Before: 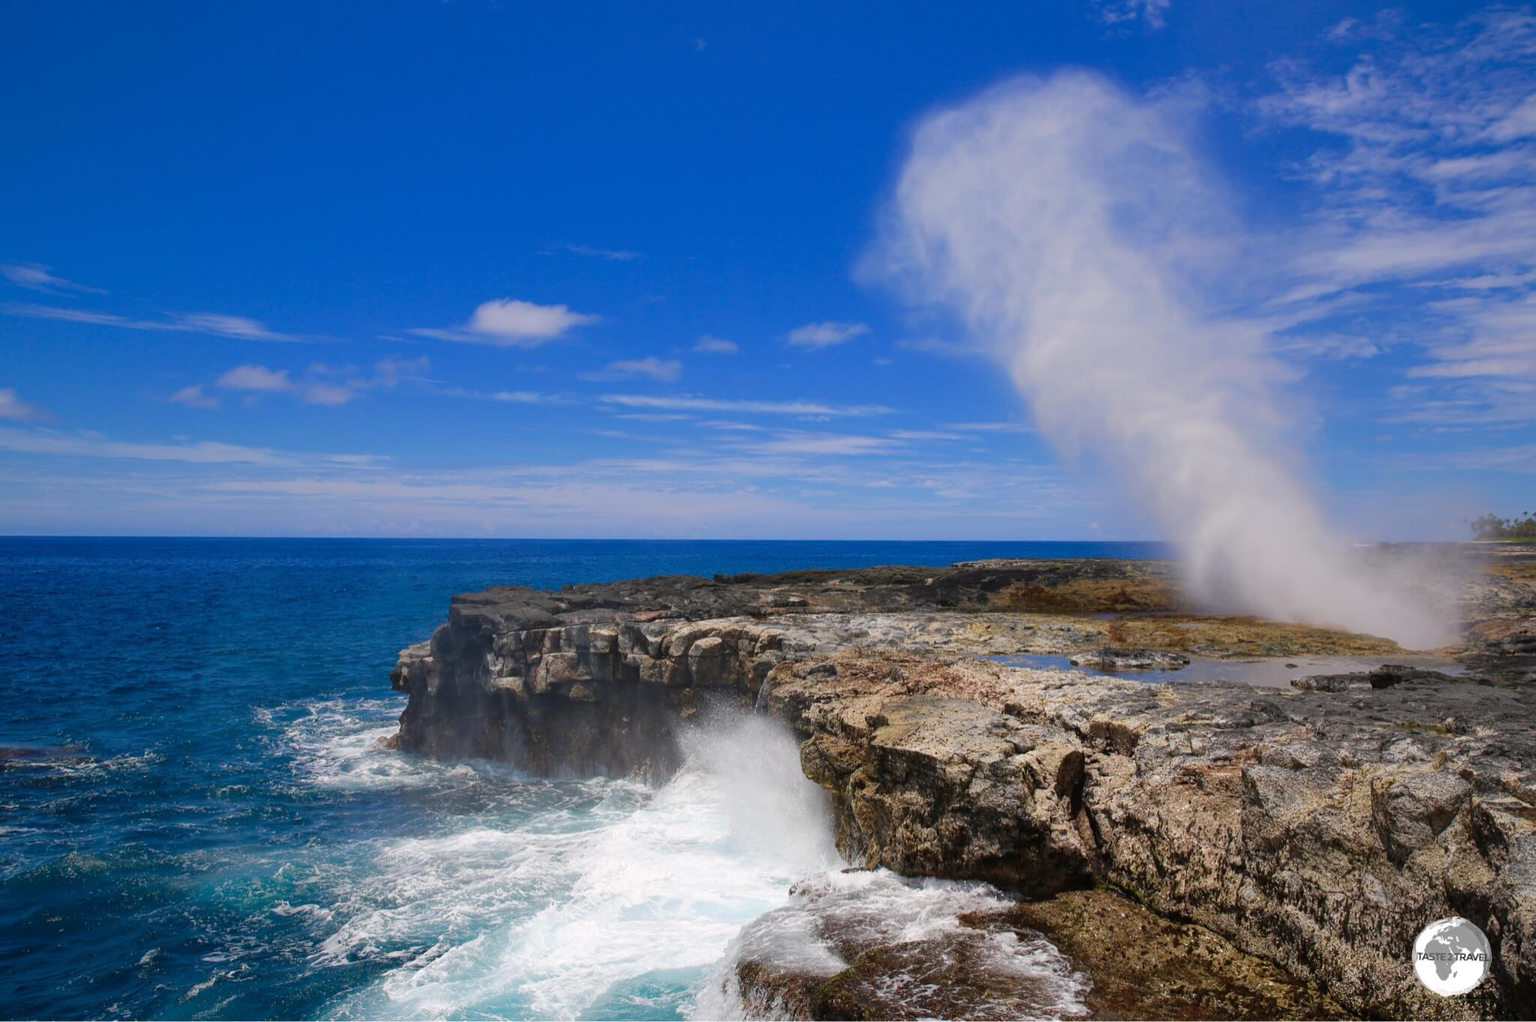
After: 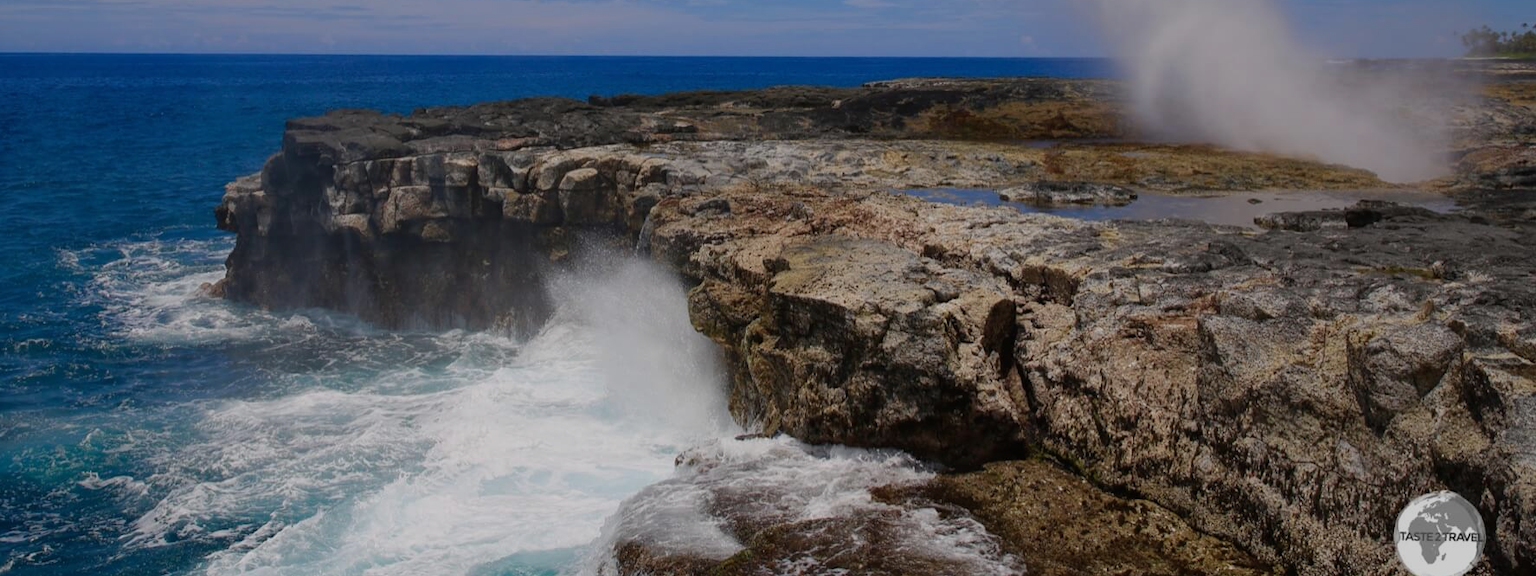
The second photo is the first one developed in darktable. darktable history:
exposure: black level correction 0, exposure -0.721 EV, compensate highlight preservation false
crop and rotate: left 13.306%, top 48.129%, bottom 2.928%
